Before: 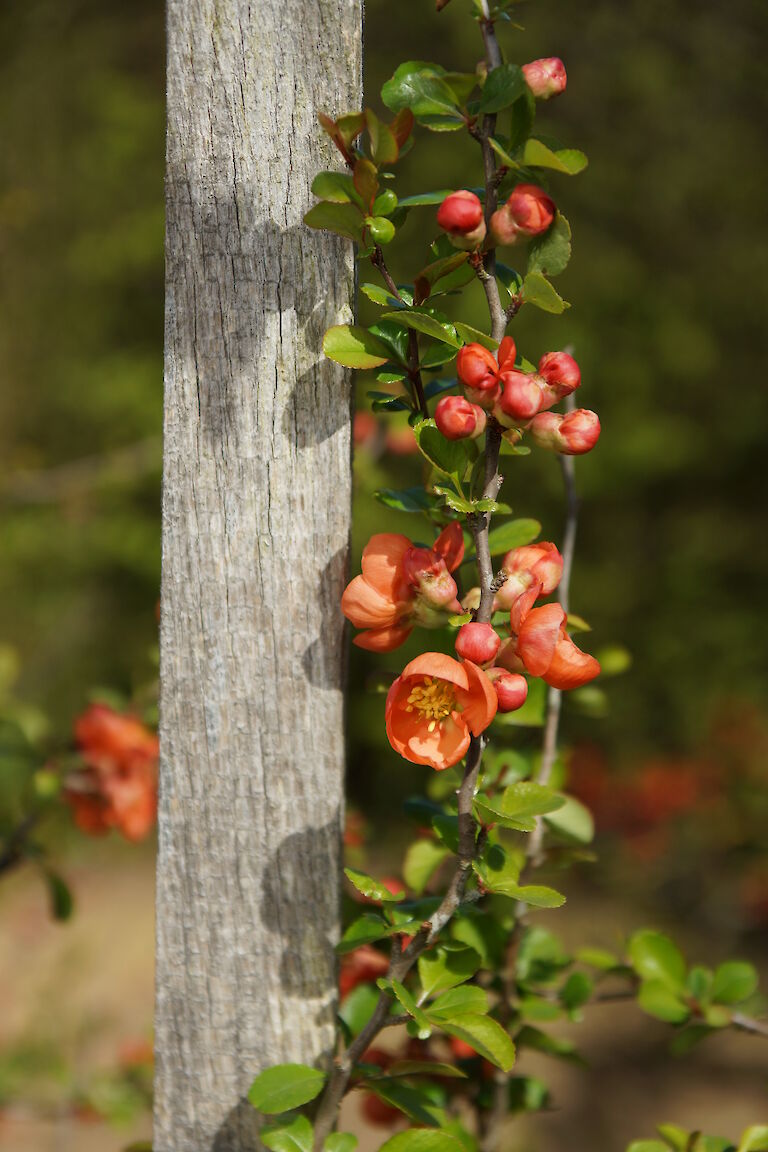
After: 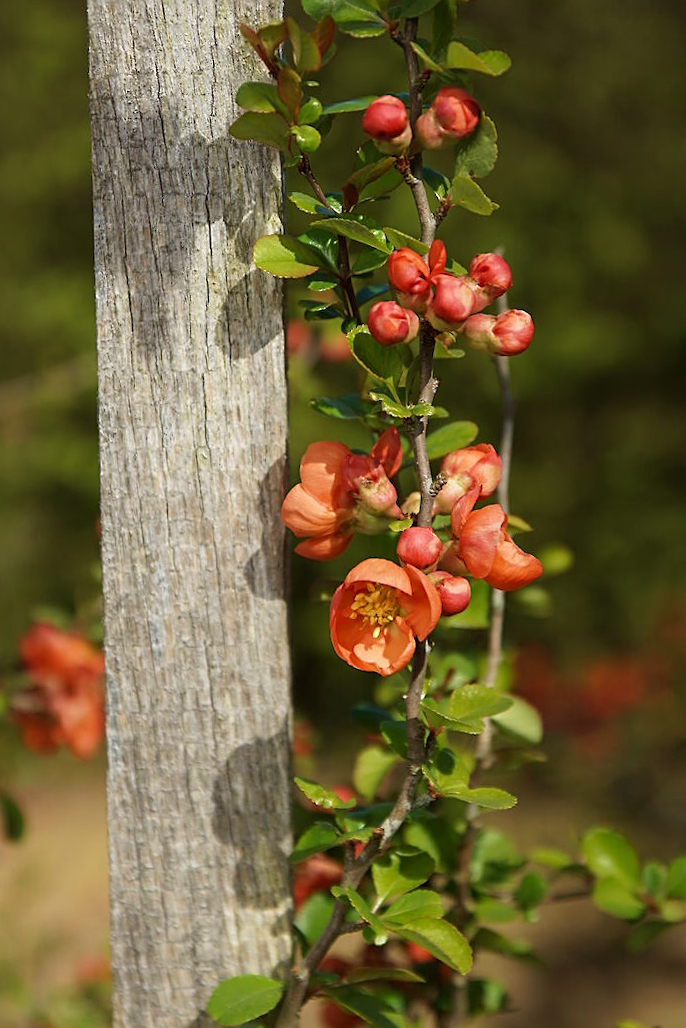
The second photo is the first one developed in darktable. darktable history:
velvia: on, module defaults
sharpen: on, module defaults
crop and rotate: angle 2.18°, left 5.587%, top 5.701%
